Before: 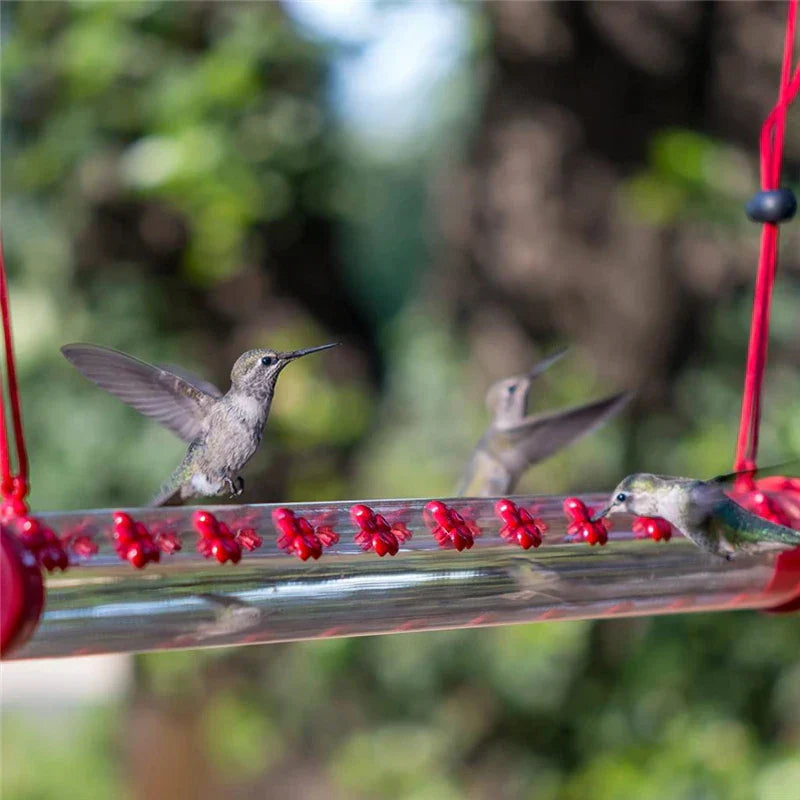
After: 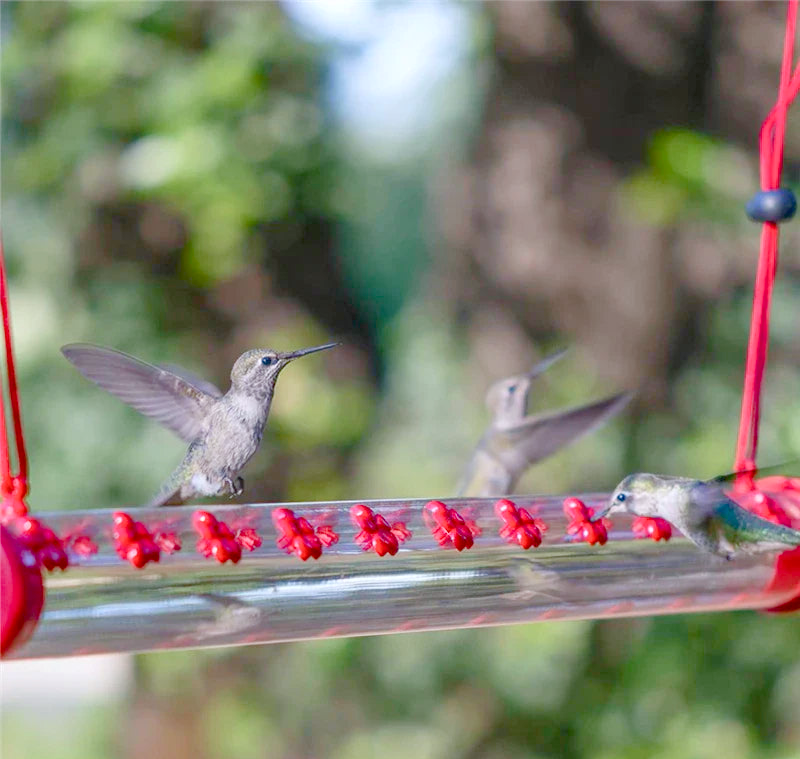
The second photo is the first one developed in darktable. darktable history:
color balance rgb: shadows lift › chroma 1%, shadows lift › hue 113°, highlights gain › chroma 0.2%, highlights gain › hue 333°, perceptual saturation grading › global saturation 20%, perceptual saturation grading › highlights -50%, perceptual saturation grading › shadows 25%, contrast -30%
crop and rotate: top 0%, bottom 5.097%
white balance: red 0.98, blue 1.034
exposure: black level correction 0, exposure 1.1 EV, compensate highlight preservation false
